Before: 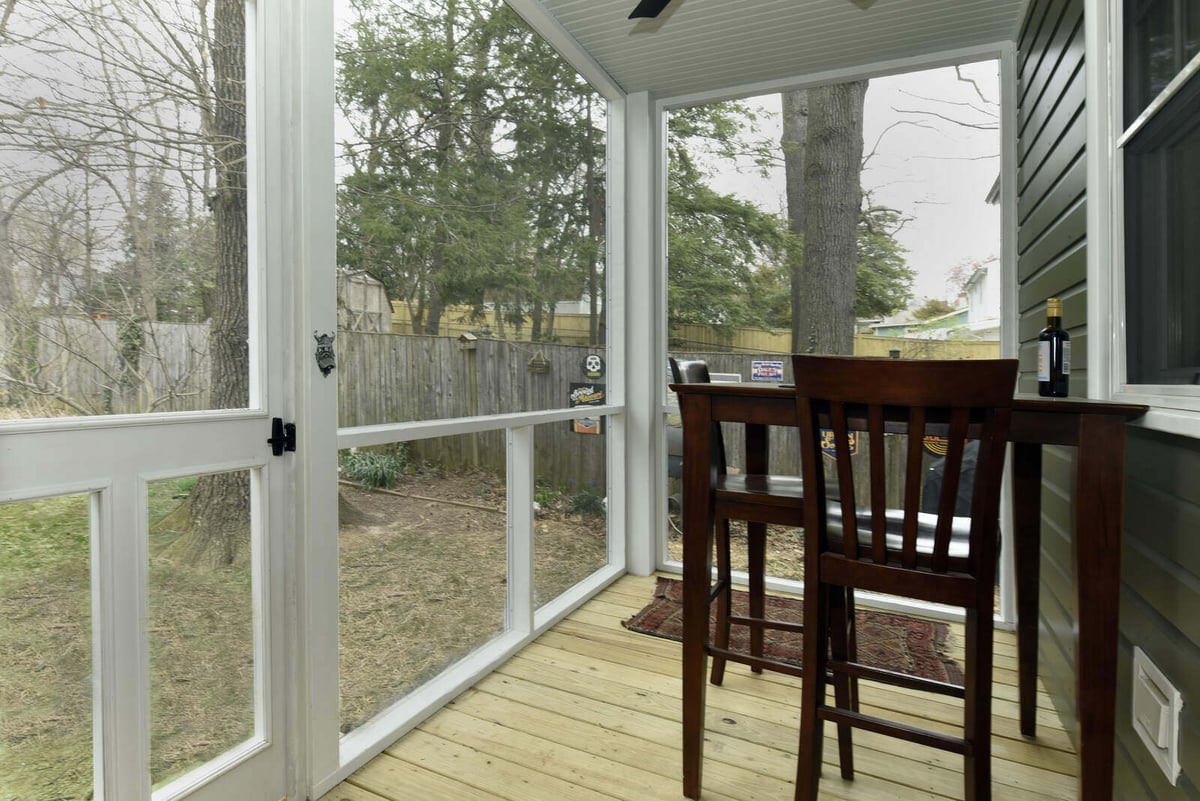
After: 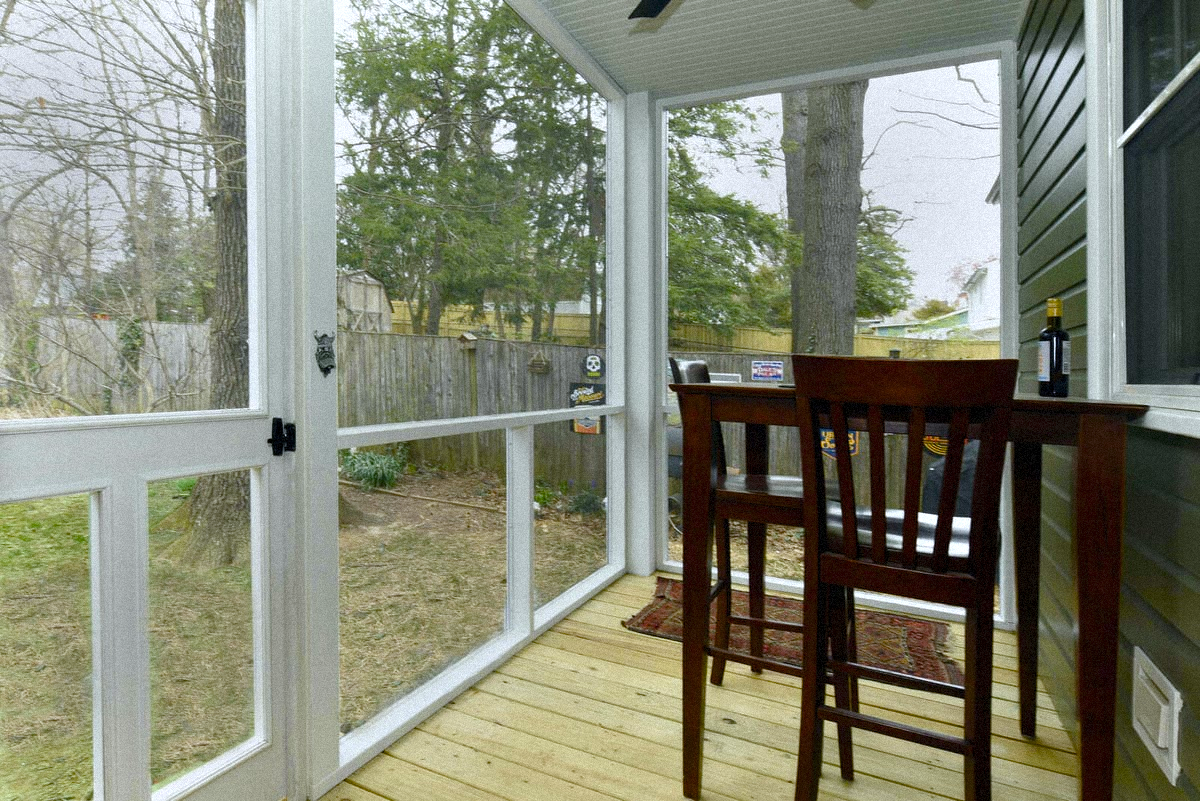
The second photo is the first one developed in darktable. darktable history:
white balance: red 0.976, blue 1.04
grain: mid-tones bias 0%
color balance rgb: perceptual saturation grading › global saturation 45%, perceptual saturation grading › highlights -25%, perceptual saturation grading › shadows 50%, perceptual brilliance grading › global brilliance 3%, global vibrance 3%
